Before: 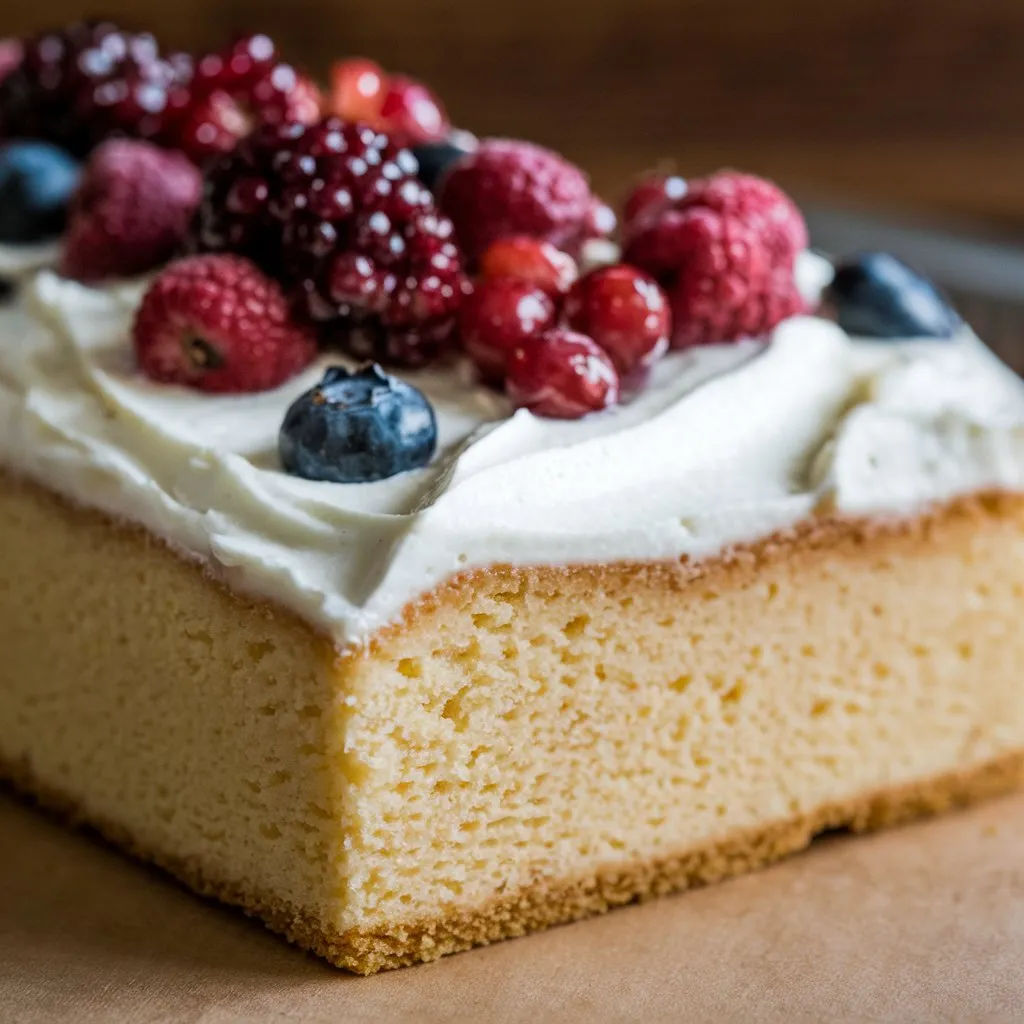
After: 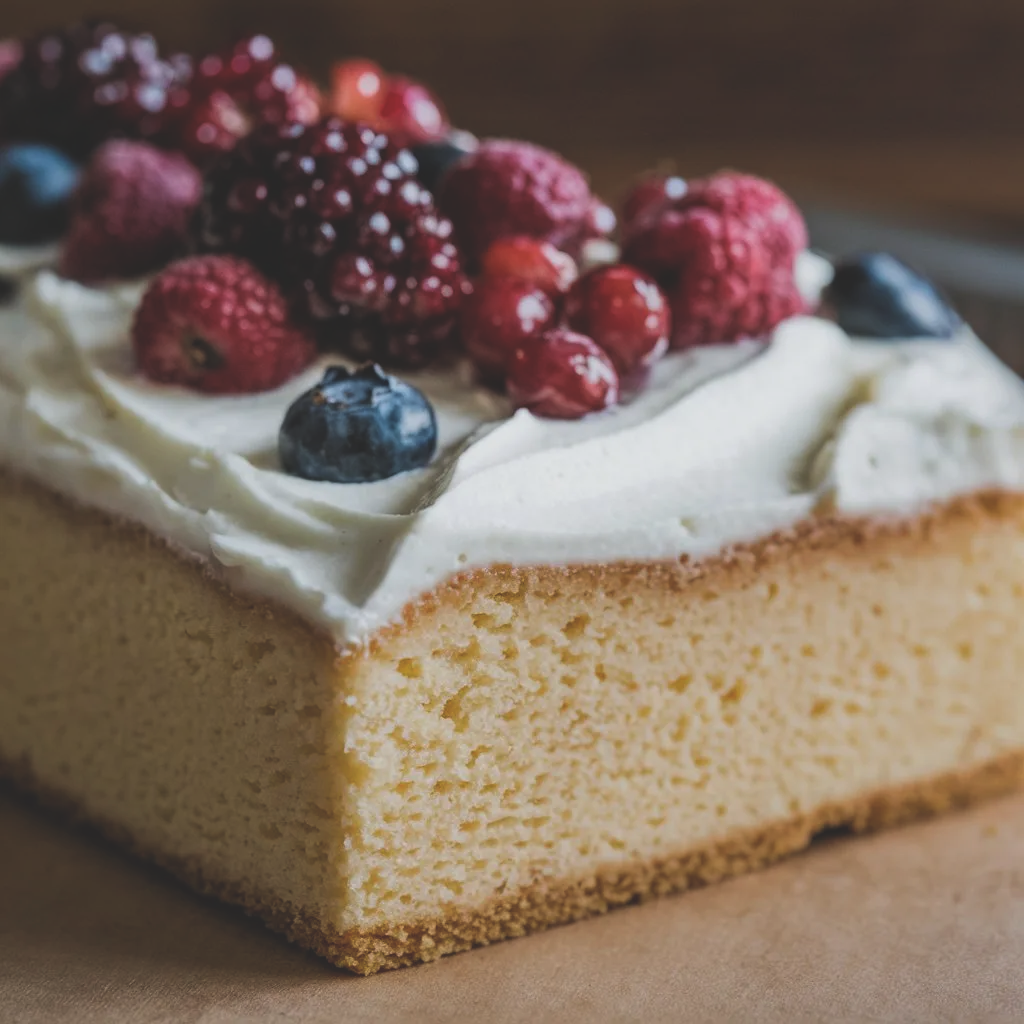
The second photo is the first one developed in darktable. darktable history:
exposure: black level correction -0.036, exposure -0.497 EV, compensate highlight preservation false
levels: levels [0.031, 0.5, 0.969]
